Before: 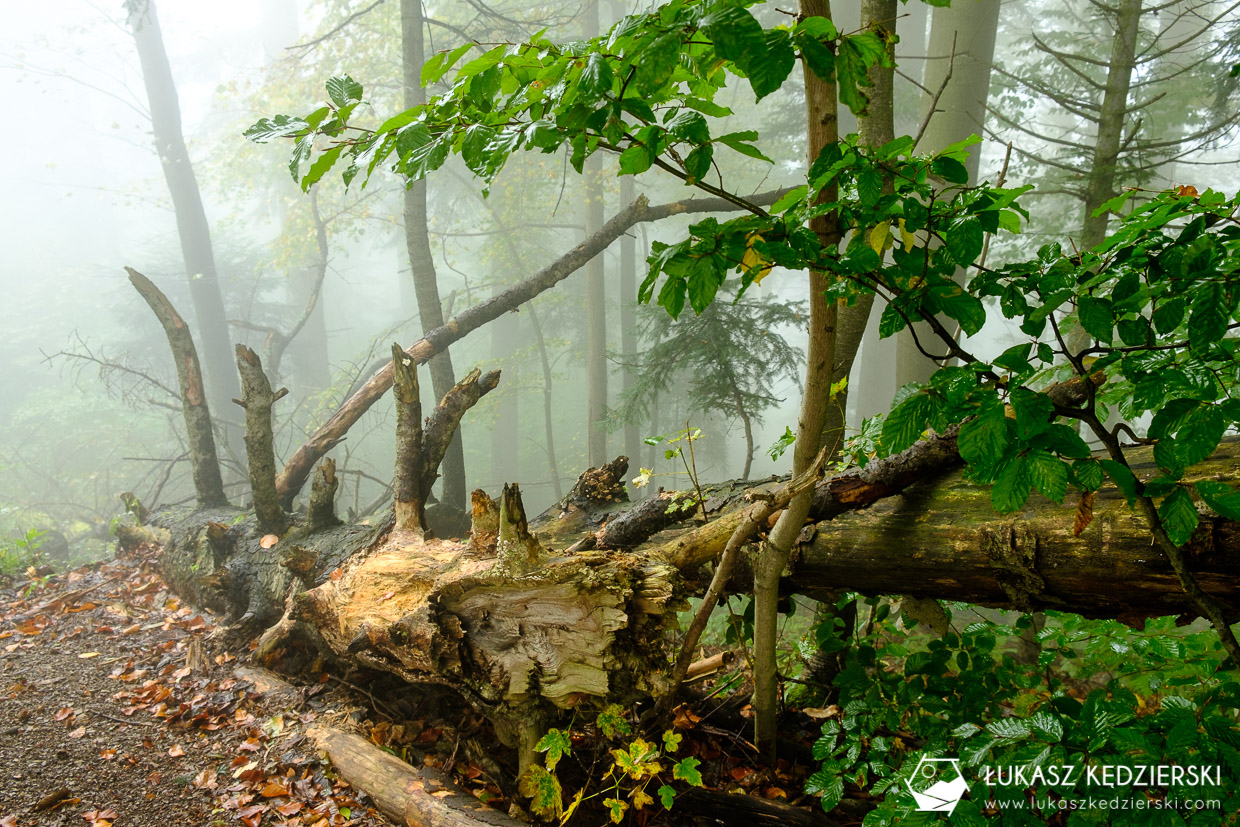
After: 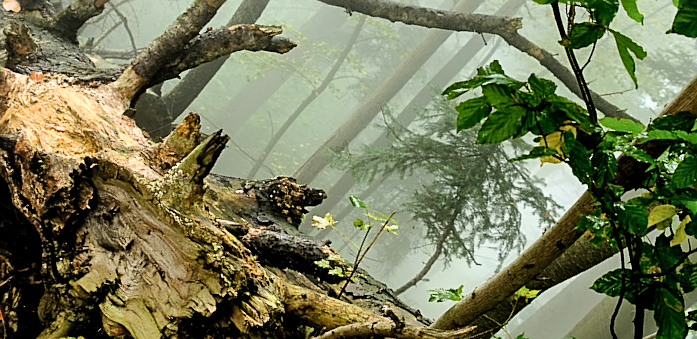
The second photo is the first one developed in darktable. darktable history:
shadows and highlights: shadows 59.61, soften with gaussian
crop and rotate: angle -44.33°, top 16.01%, right 0.774%, bottom 11.693%
filmic rgb: middle gray luminance 8.97%, black relative exposure -6.31 EV, white relative exposure 2.7 EV, target black luminance 0%, hardness 4.73, latitude 74.13%, contrast 1.337, shadows ↔ highlights balance 9.91%
sharpen: on, module defaults
